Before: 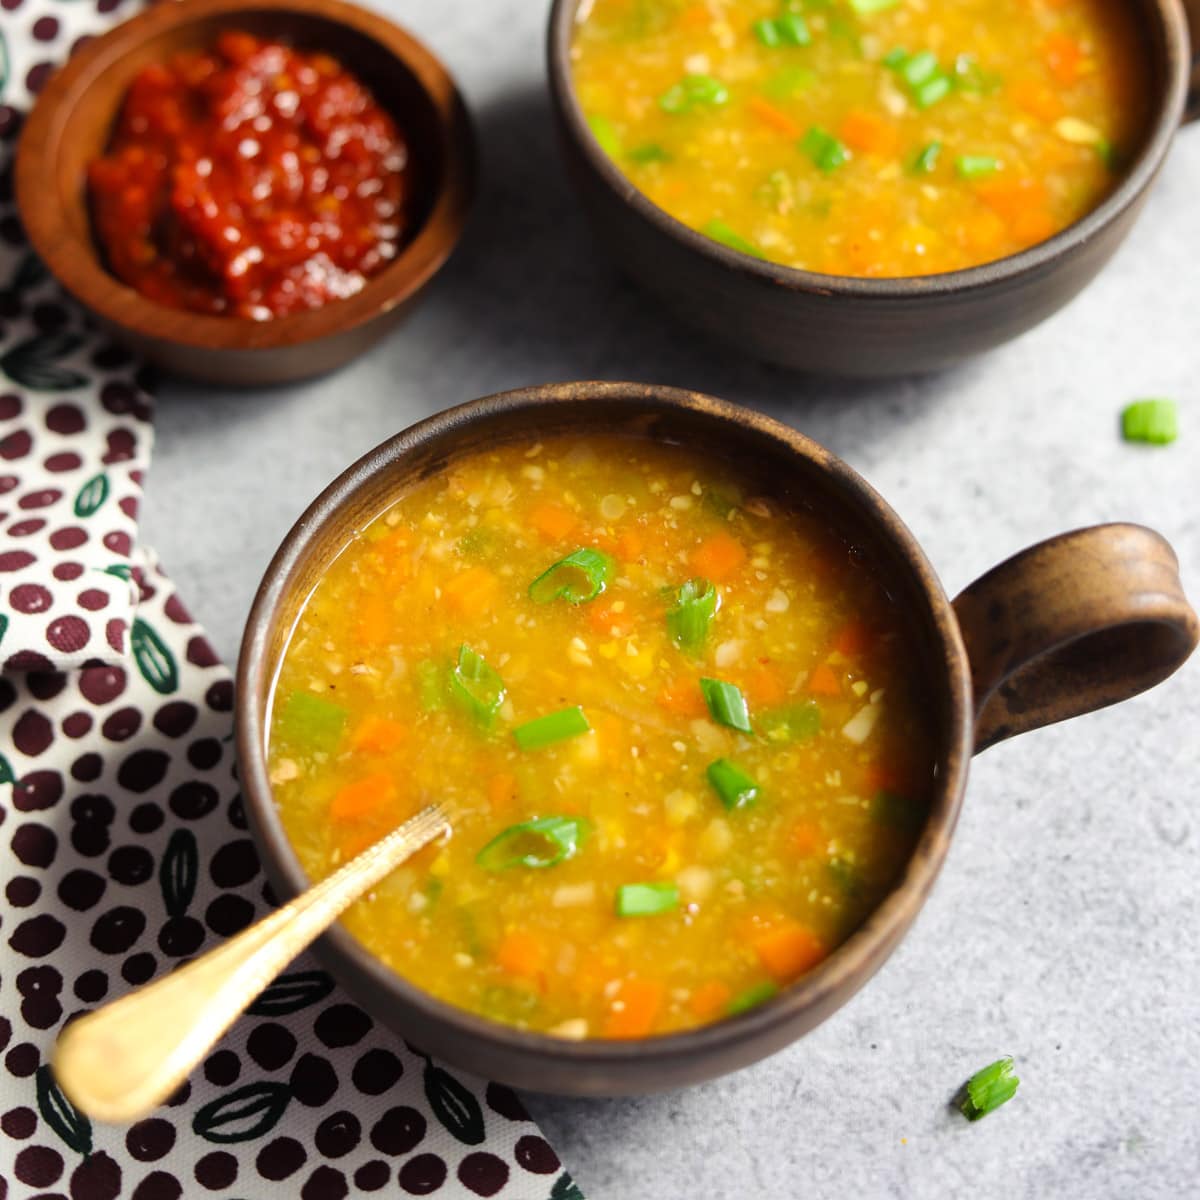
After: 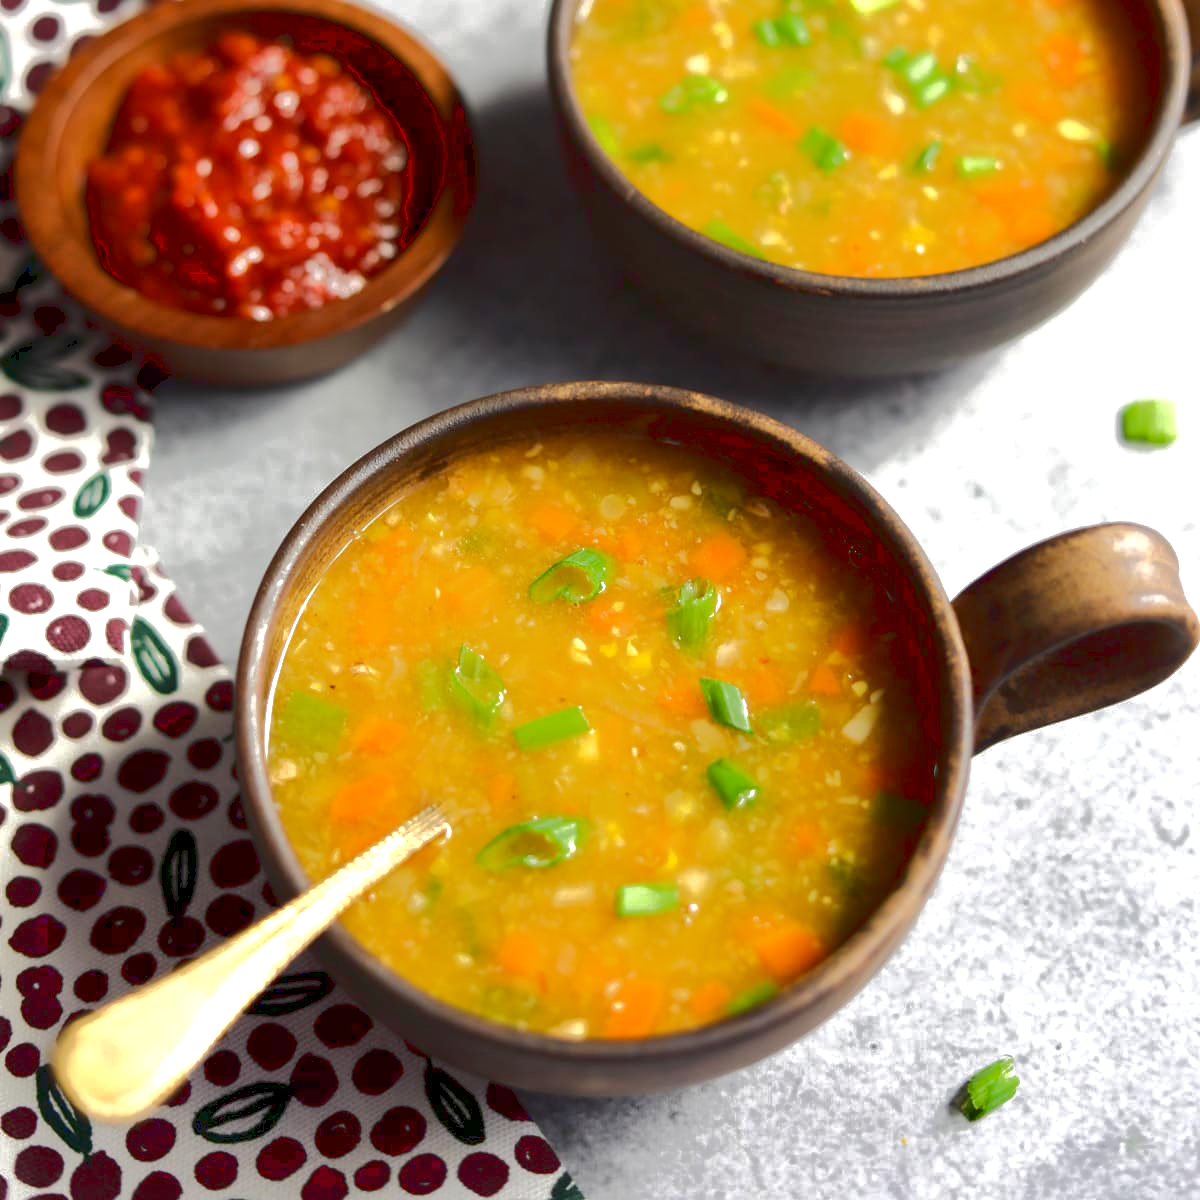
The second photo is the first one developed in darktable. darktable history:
exposure: black level correction 0.004, exposure 0.383 EV, compensate exposure bias true, compensate highlight preservation false
tone curve: curves: ch0 [(0, 0) (0.003, 0.098) (0.011, 0.099) (0.025, 0.103) (0.044, 0.114) (0.069, 0.13) (0.1, 0.142) (0.136, 0.161) (0.177, 0.189) (0.224, 0.224) (0.277, 0.266) (0.335, 0.32) (0.399, 0.38) (0.468, 0.45) (0.543, 0.522) (0.623, 0.598) (0.709, 0.669) (0.801, 0.731) (0.898, 0.786) (1, 1)], color space Lab, linked channels, preserve colors none
